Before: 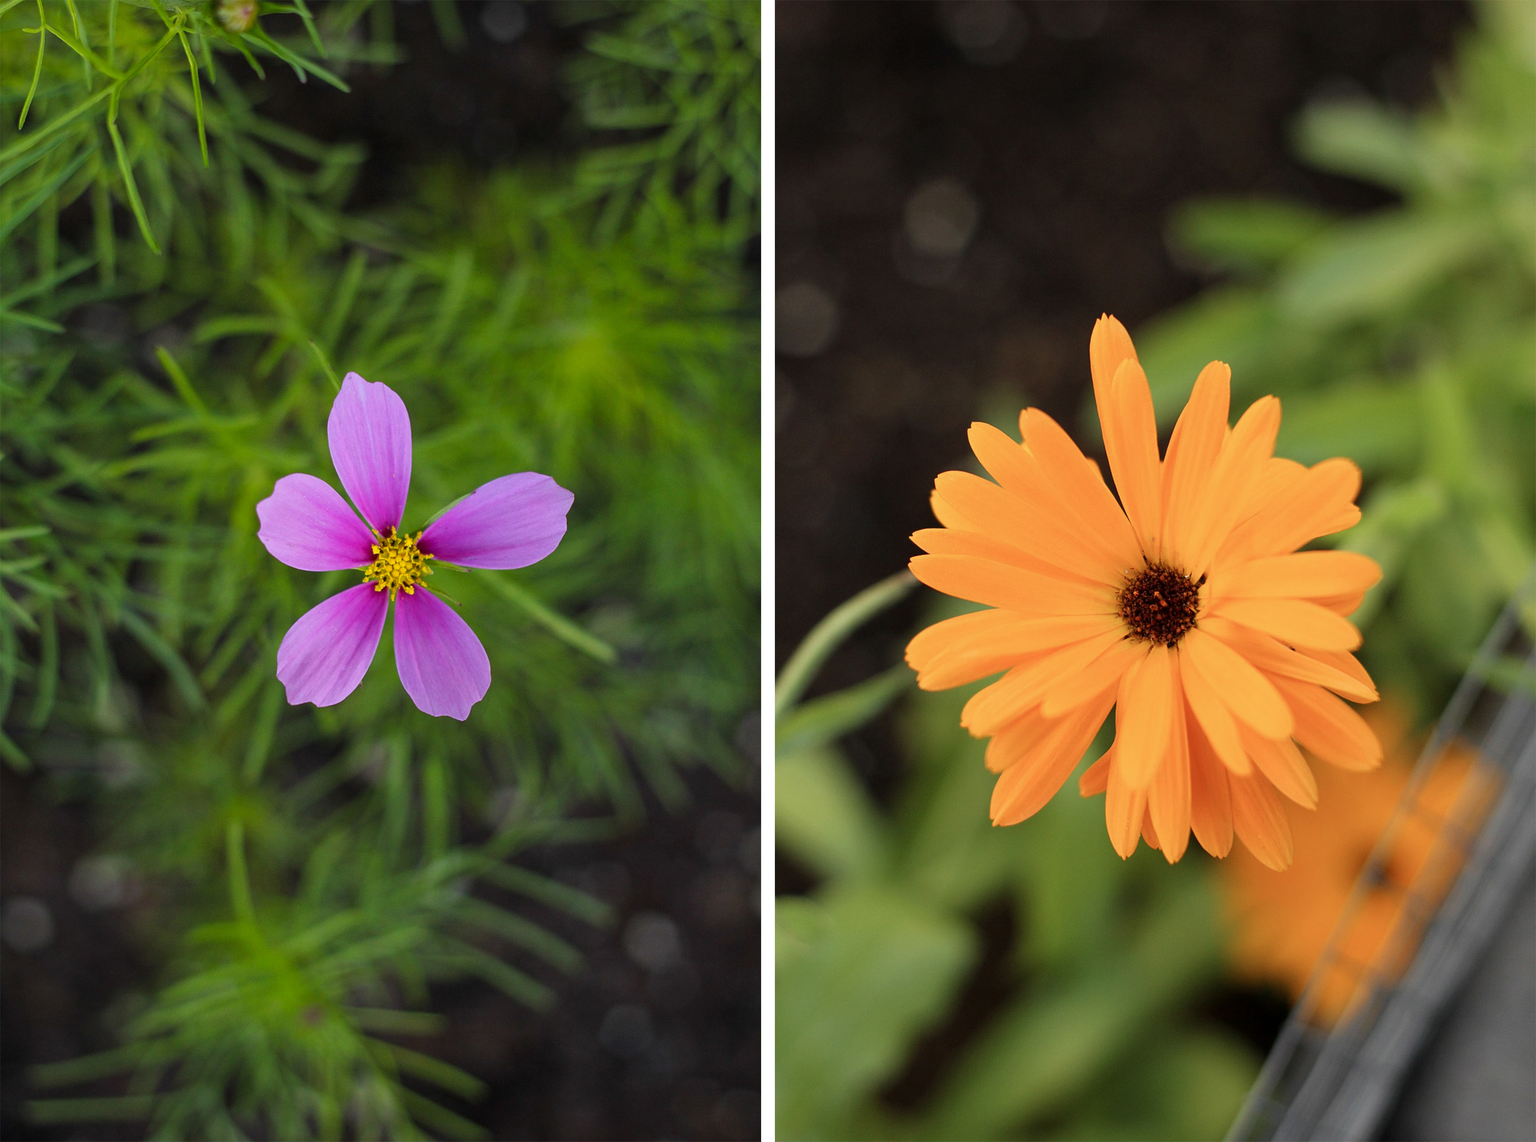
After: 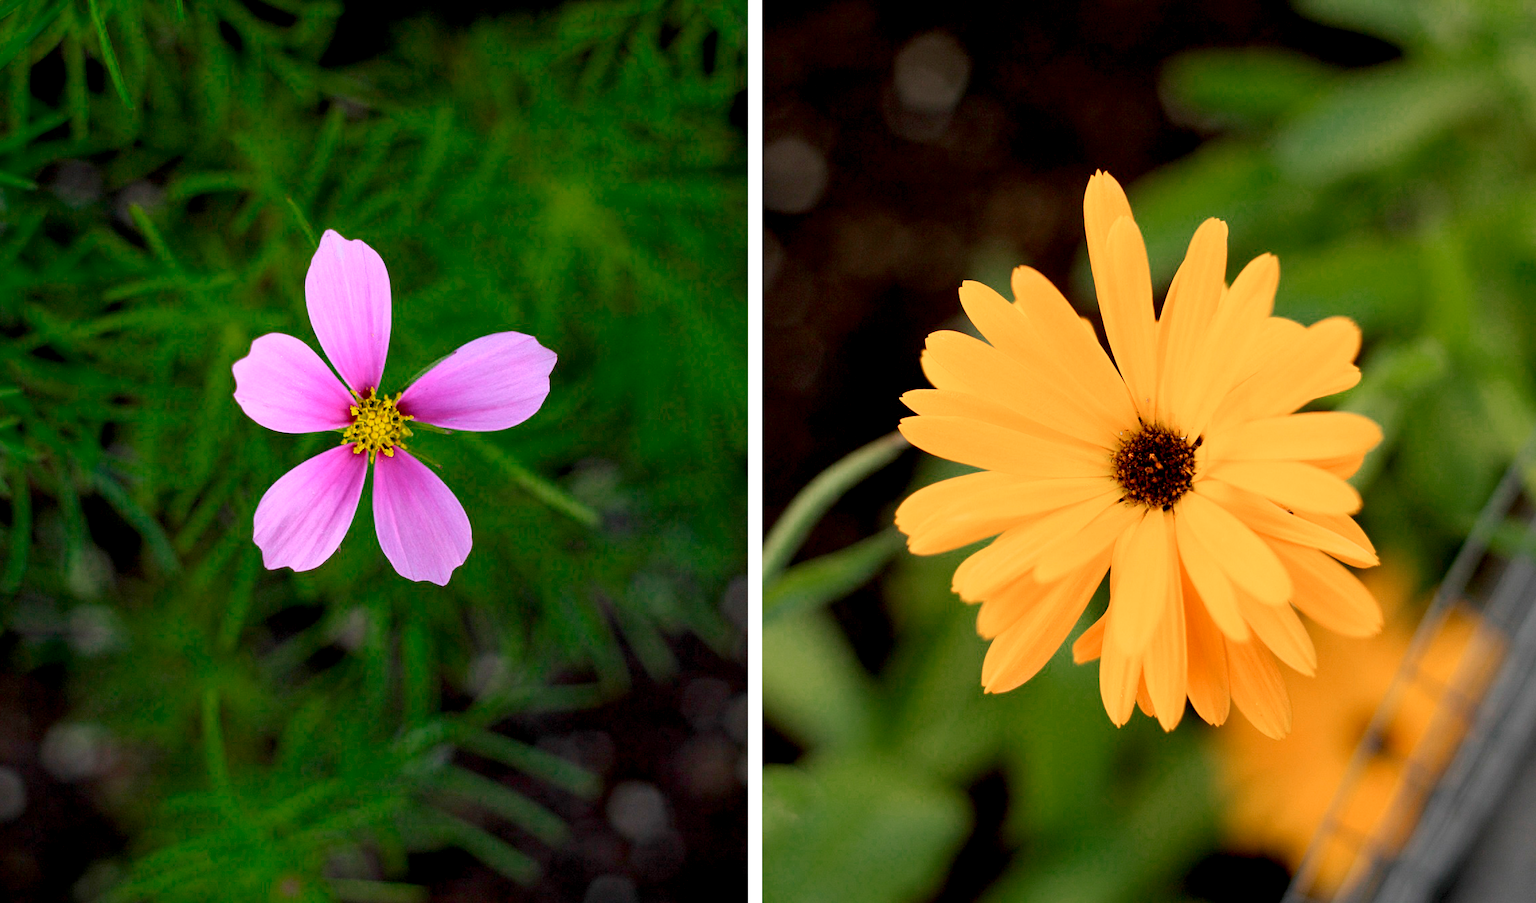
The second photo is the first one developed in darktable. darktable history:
exposure: black level correction 0.009, compensate exposure bias true, compensate highlight preservation false
crop and rotate: left 1.919%, top 12.937%, right 0.15%, bottom 9.601%
color zones: curves: ch0 [(0, 0.558) (0.143, 0.548) (0.286, 0.447) (0.429, 0.259) (0.571, 0.5) (0.714, 0.5) (0.857, 0.593) (1, 0.558)]; ch1 [(0, 0.543) (0.01, 0.544) (0.12, 0.492) (0.248, 0.458) (0.5, 0.534) (0.748, 0.5) (0.99, 0.469) (1, 0.543)]; ch2 [(0, 0.507) (0.143, 0.522) (0.286, 0.505) (0.429, 0.5) (0.571, 0.5) (0.714, 0.5) (0.857, 0.5) (1, 0.507)]
